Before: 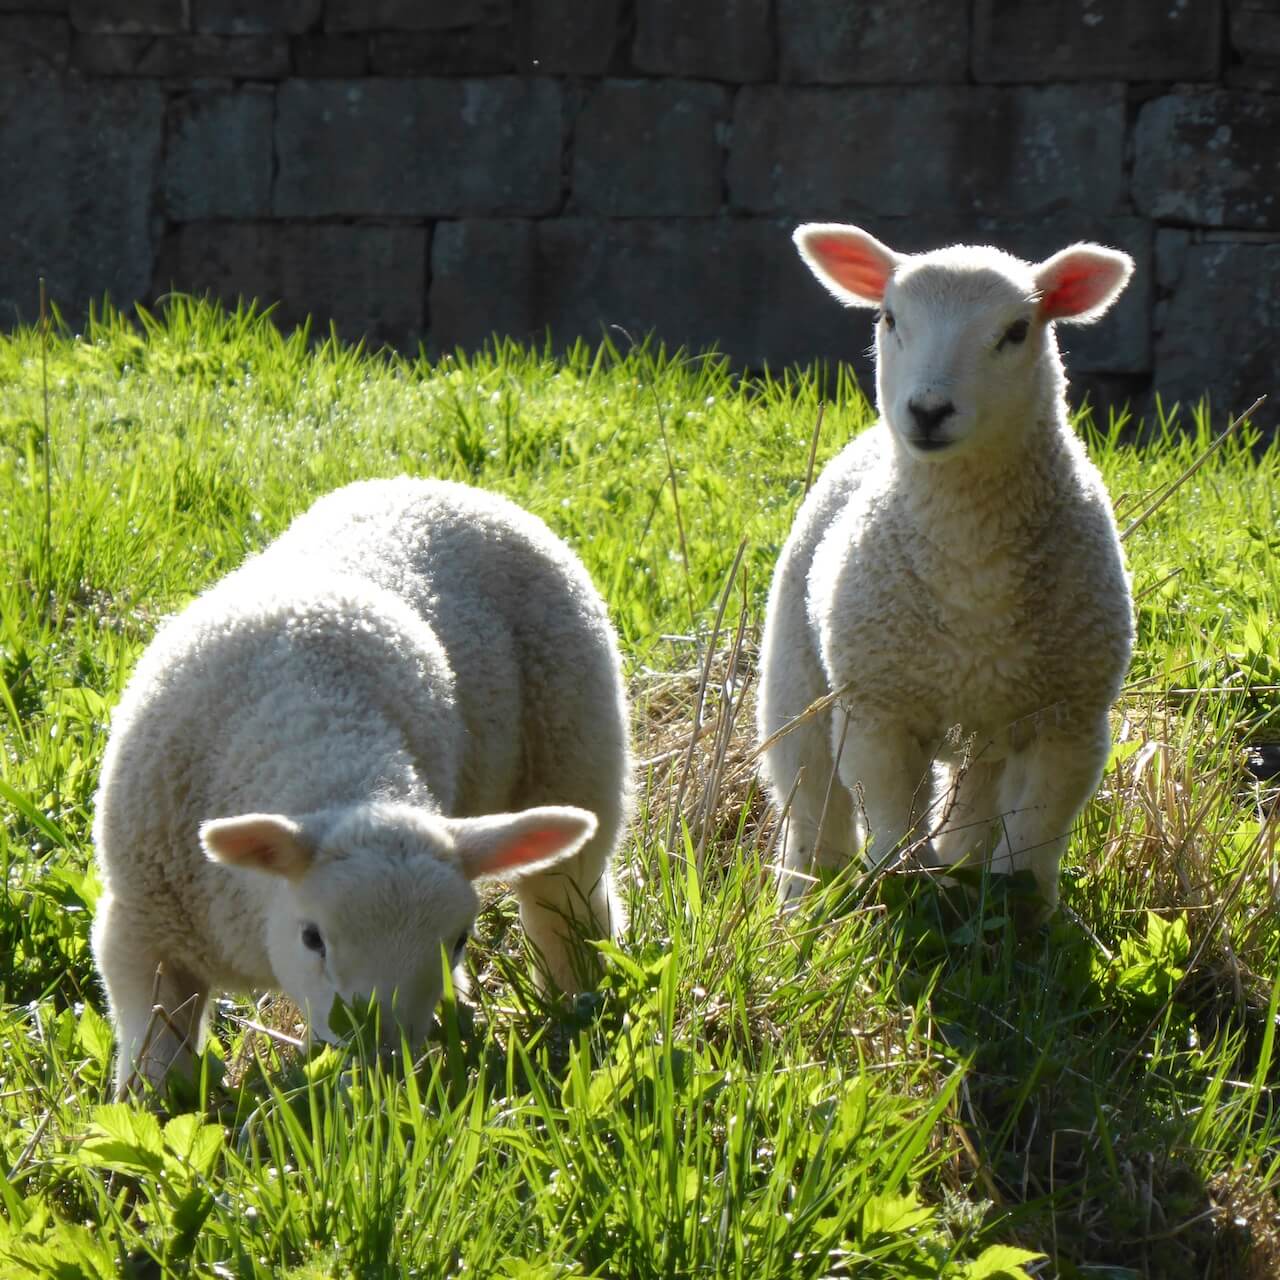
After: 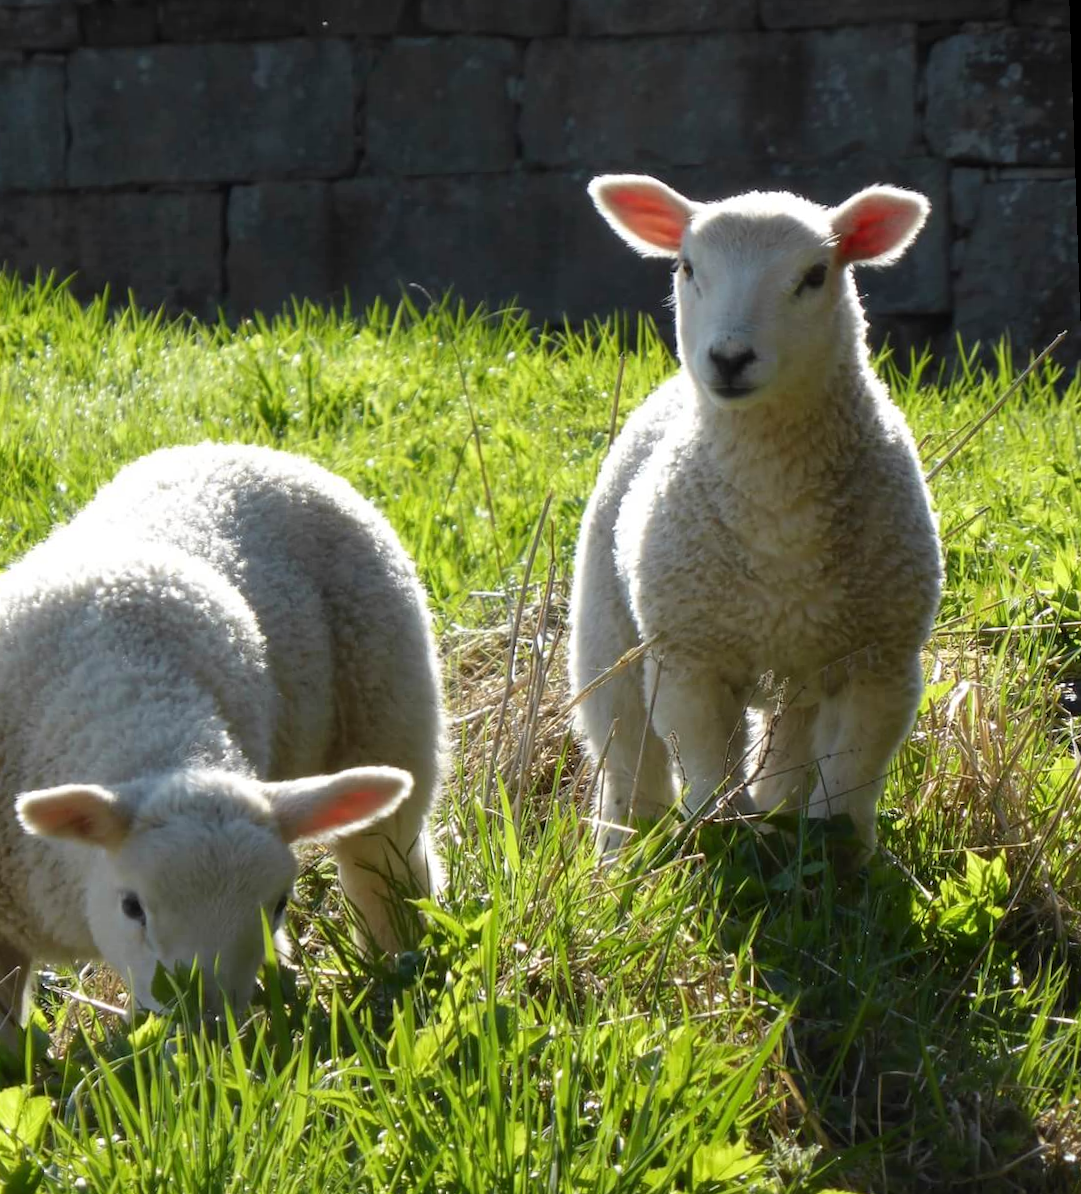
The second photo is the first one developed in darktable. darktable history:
crop and rotate: left 14.584%
rotate and perspective: rotation -2°, crop left 0.022, crop right 0.978, crop top 0.049, crop bottom 0.951
tone equalizer: on, module defaults
